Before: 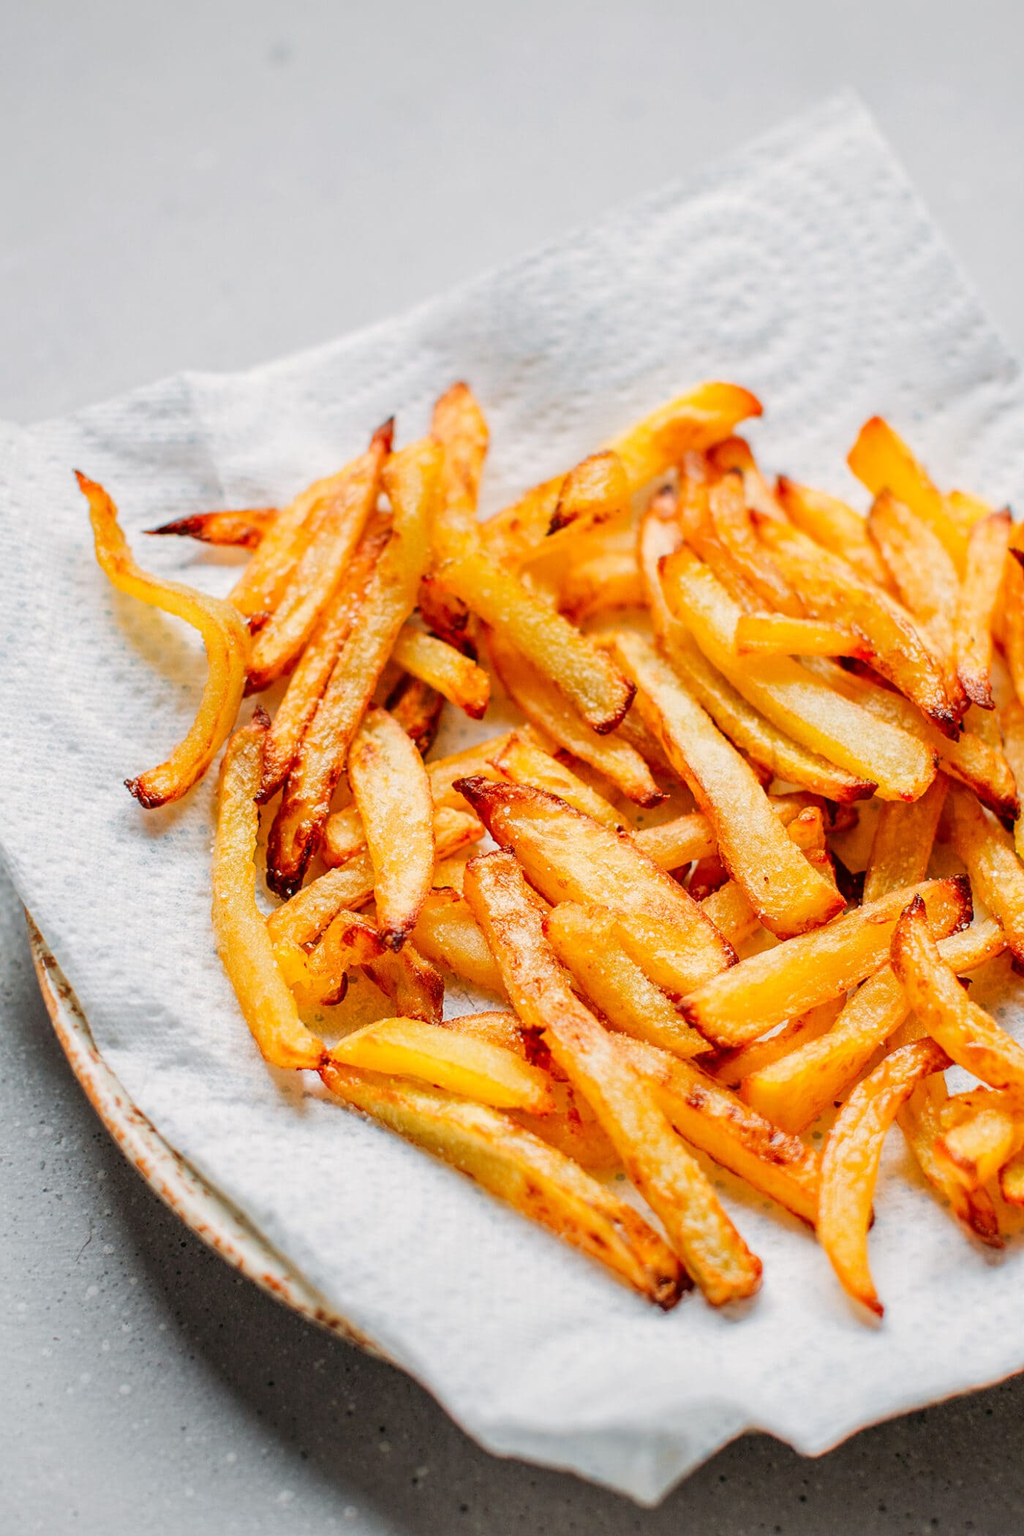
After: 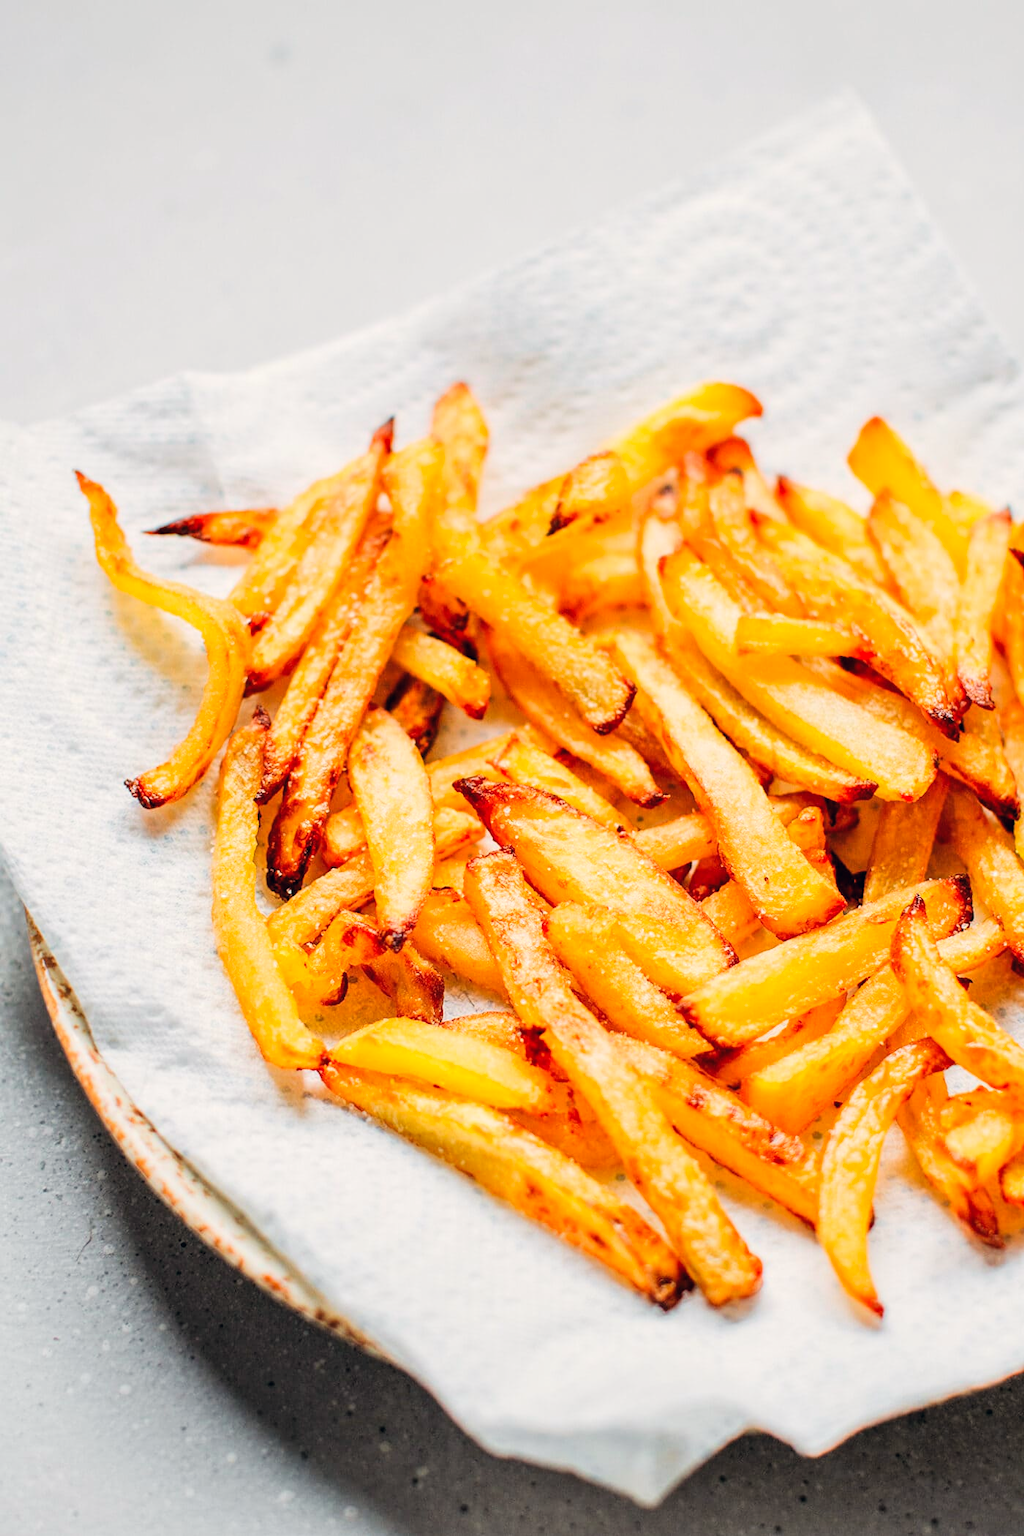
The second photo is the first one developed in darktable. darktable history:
tone curve: curves: ch0 [(0, 0) (0.004, 0.001) (0.133, 0.112) (0.325, 0.362) (0.832, 0.893) (1, 1)], color space Lab, linked channels, preserve colors none
color correction: highlights a* 0.451, highlights b* 2.73, shadows a* -1.23, shadows b* -4.44
